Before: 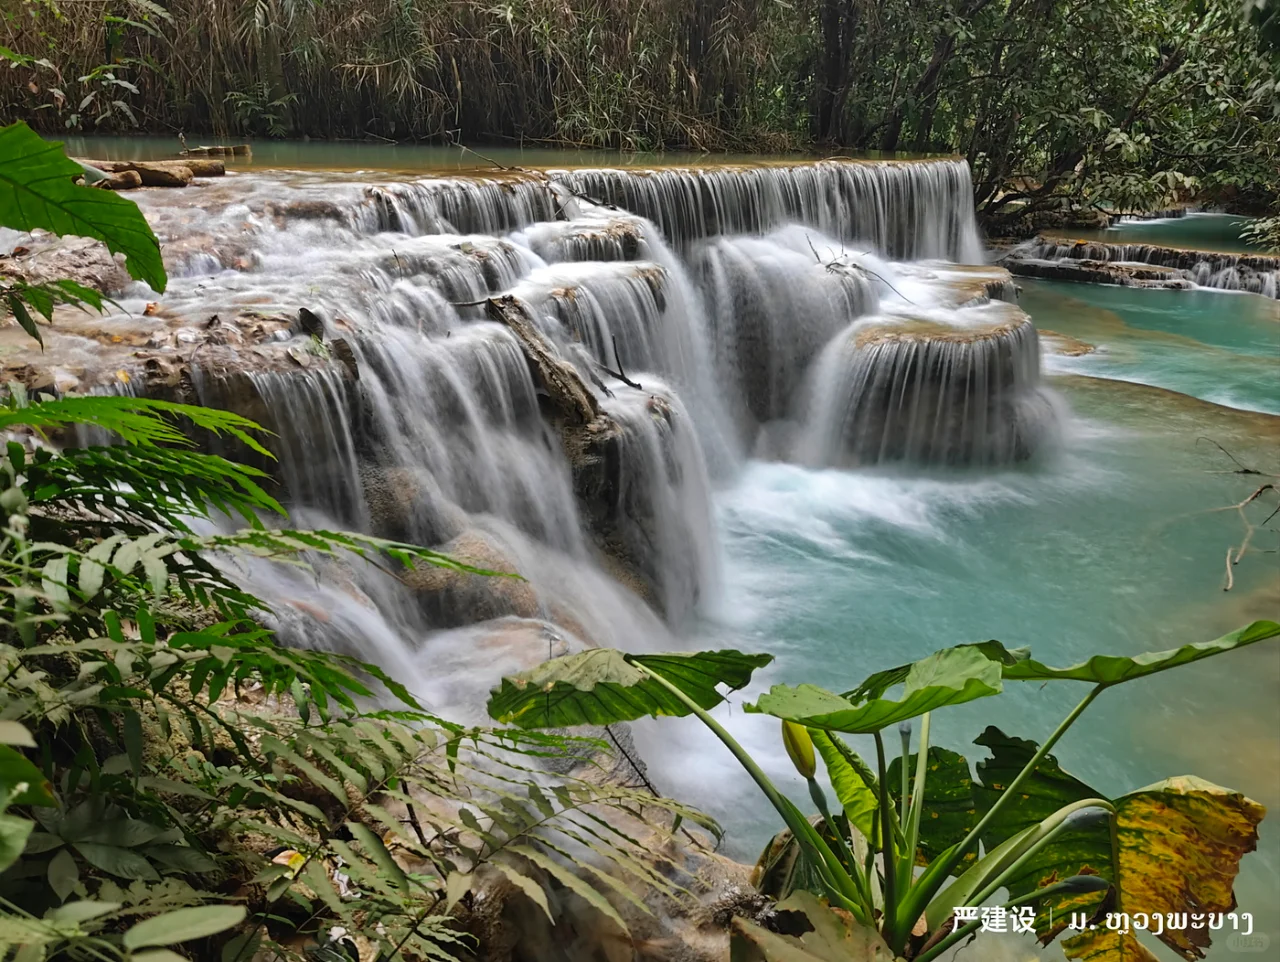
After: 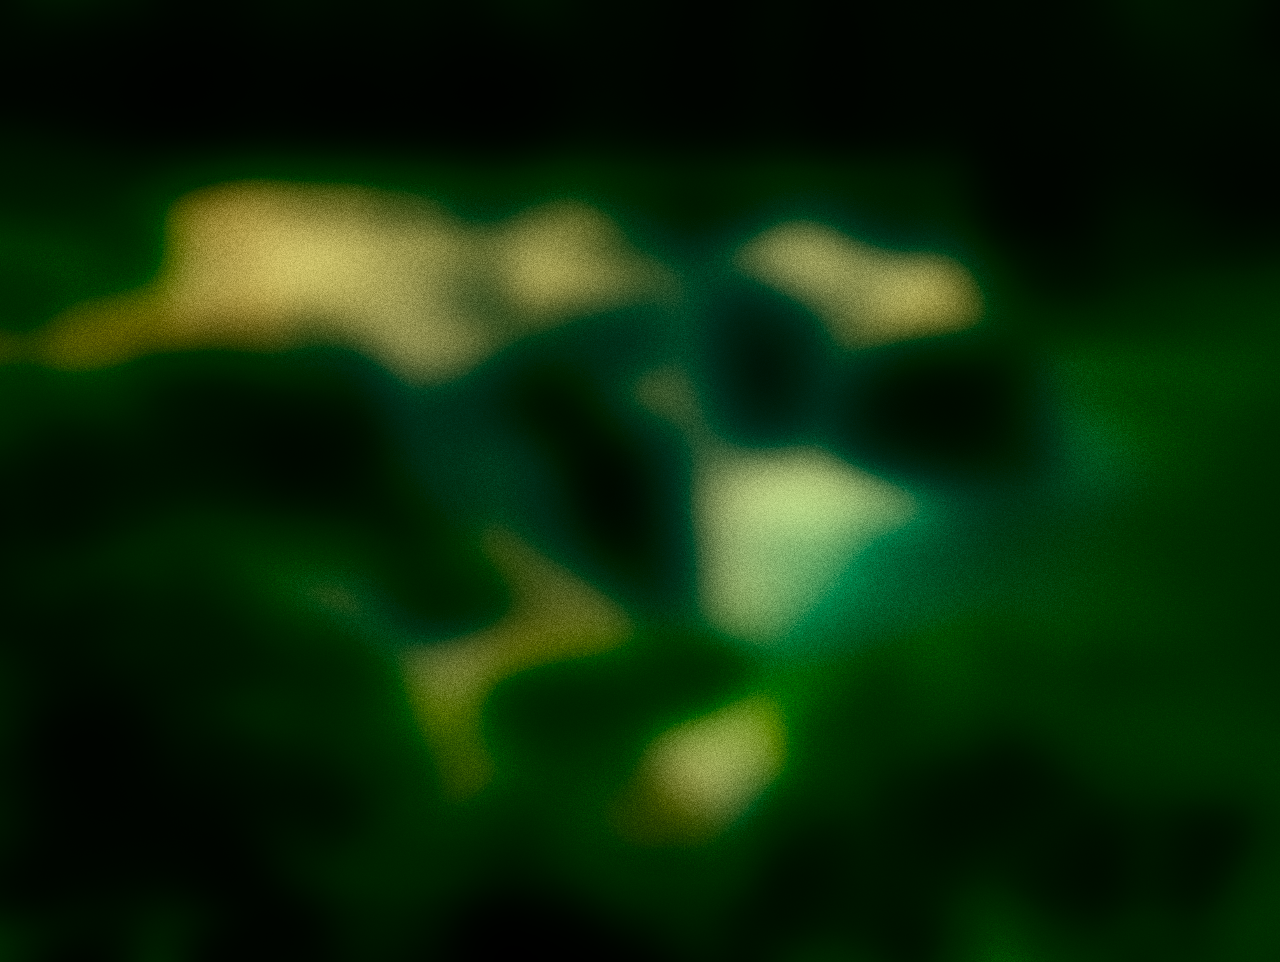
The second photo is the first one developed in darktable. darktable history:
lowpass: radius 31.92, contrast 1.72, brightness -0.98, saturation 0.94
grain: coarseness 0.09 ISO, strength 40%
color correction: saturation 2.15
contrast brightness saturation: contrast 0.2, brightness -0.11, saturation 0.1
color balance: mode lift, gamma, gain (sRGB), lift [1, 0.69, 1, 1], gamma [1, 1.482, 1, 1], gain [1, 1, 1, 0.802]
